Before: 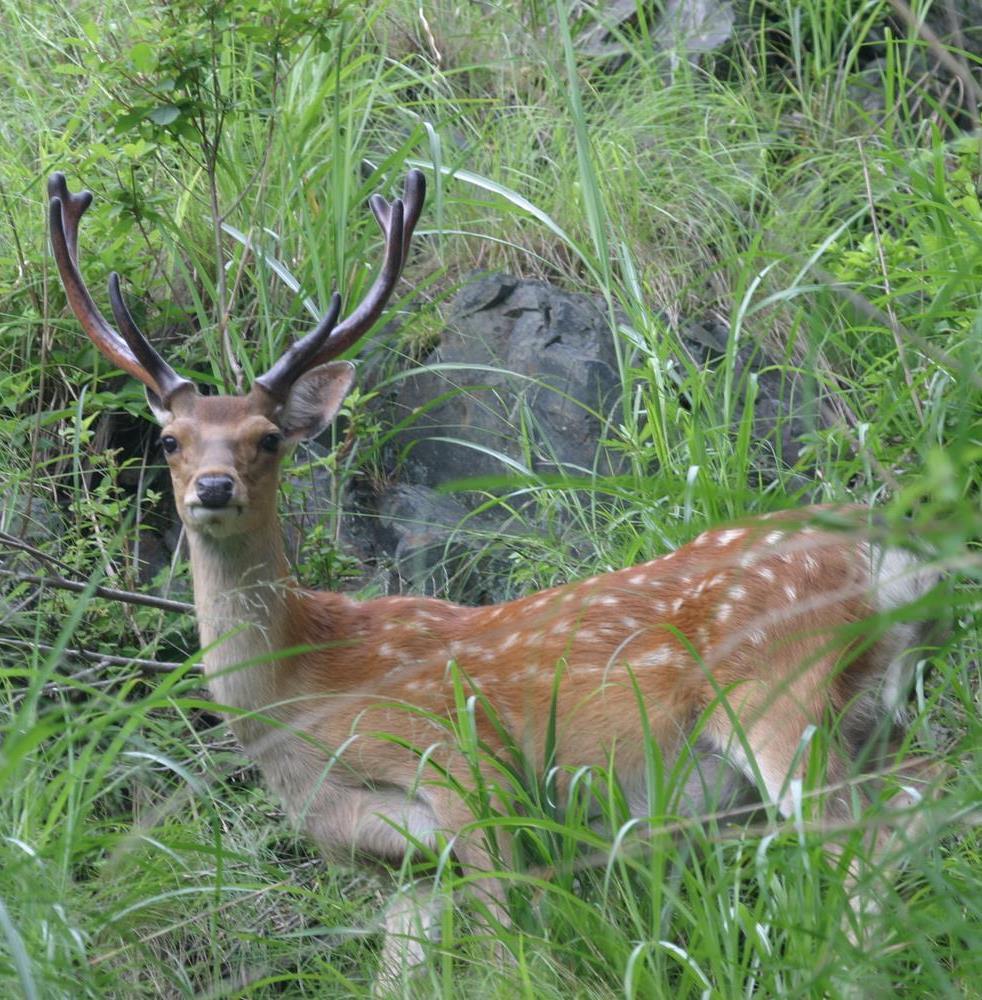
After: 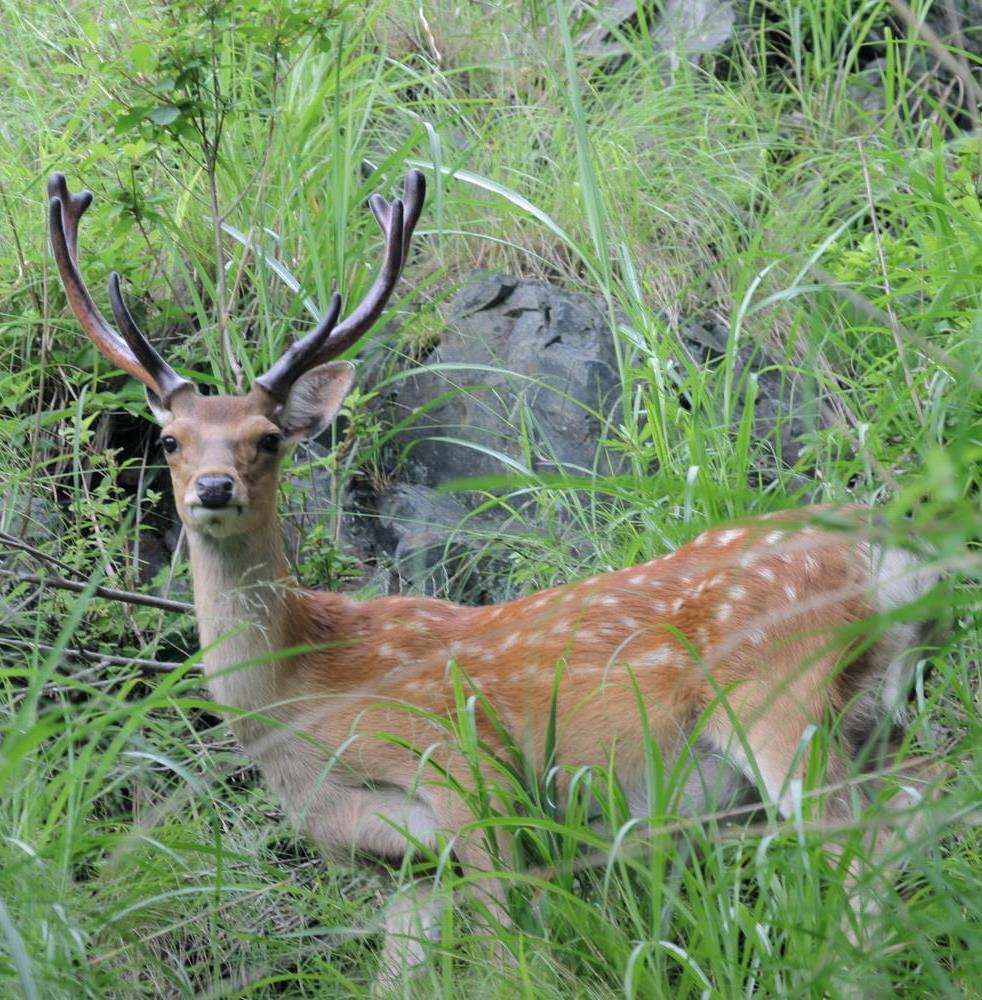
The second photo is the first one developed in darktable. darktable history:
graduated density: rotation -180°, offset 27.42
tone curve: curves: ch0 [(0, 0) (0.004, 0) (0.133, 0.076) (0.325, 0.362) (0.879, 0.885) (1, 1)], color space Lab, linked channels, preserve colors none
